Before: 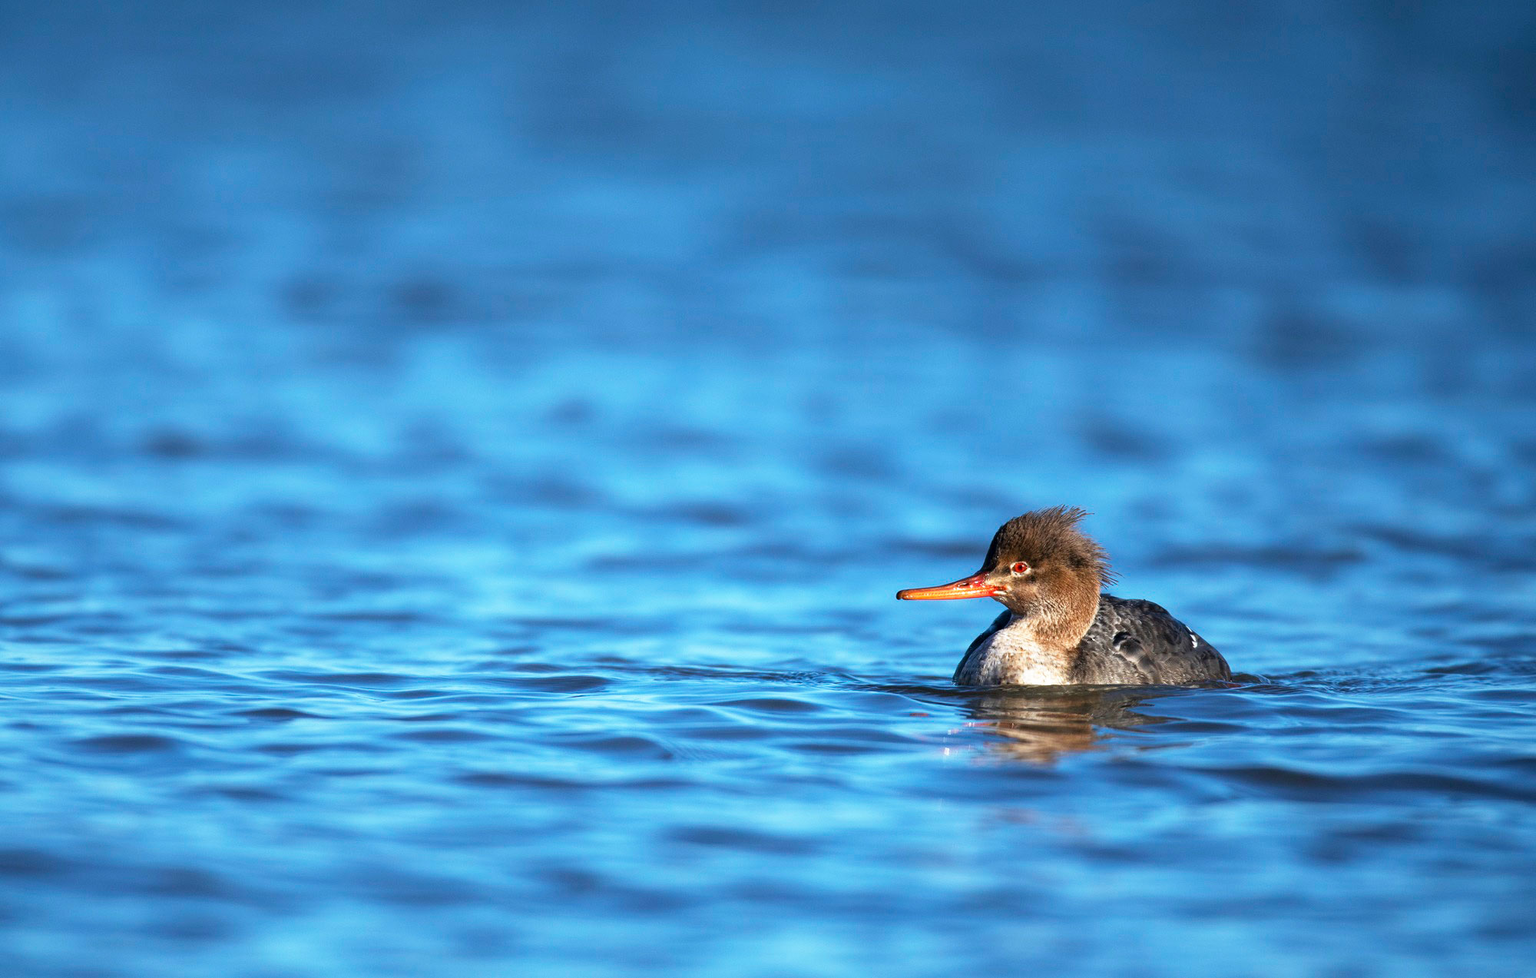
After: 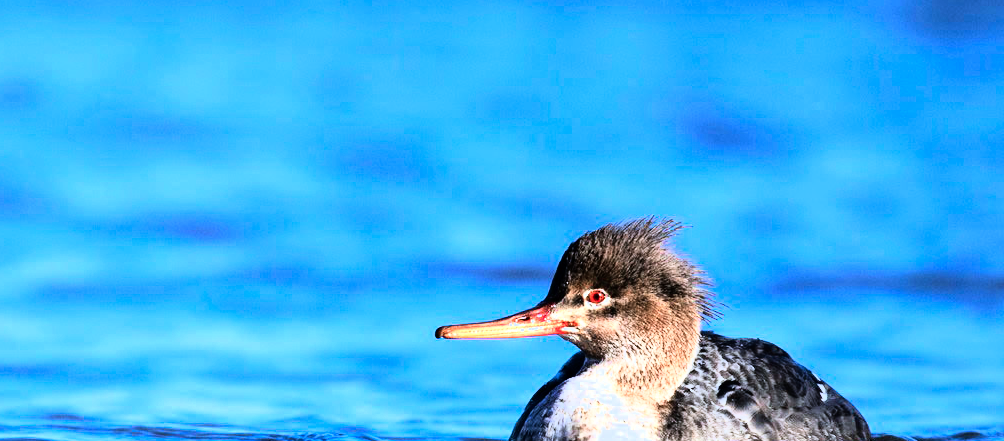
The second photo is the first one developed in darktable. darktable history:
white balance: red 0.926, green 1.003, blue 1.133
rgb curve: curves: ch0 [(0, 0) (0.21, 0.15) (0.24, 0.21) (0.5, 0.75) (0.75, 0.96) (0.89, 0.99) (1, 1)]; ch1 [(0, 0.02) (0.21, 0.13) (0.25, 0.2) (0.5, 0.67) (0.75, 0.9) (0.89, 0.97) (1, 1)]; ch2 [(0, 0.02) (0.21, 0.13) (0.25, 0.2) (0.5, 0.67) (0.75, 0.9) (0.89, 0.97) (1, 1)], compensate middle gray true
color zones: curves: ch0 [(0, 0.473) (0.001, 0.473) (0.226, 0.548) (0.4, 0.589) (0.525, 0.54) (0.728, 0.403) (0.999, 0.473) (1, 0.473)]; ch1 [(0, 0.619) (0.001, 0.619) (0.234, 0.388) (0.4, 0.372) (0.528, 0.422) (0.732, 0.53) (0.999, 0.619) (1, 0.619)]; ch2 [(0, 0.547) (0.001, 0.547) (0.226, 0.45) (0.4, 0.525) (0.525, 0.585) (0.8, 0.511) (0.999, 0.547) (1, 0.547)]
crop: left 36.607%, top 34.735%, right 13.146%, bottom 30.611%
